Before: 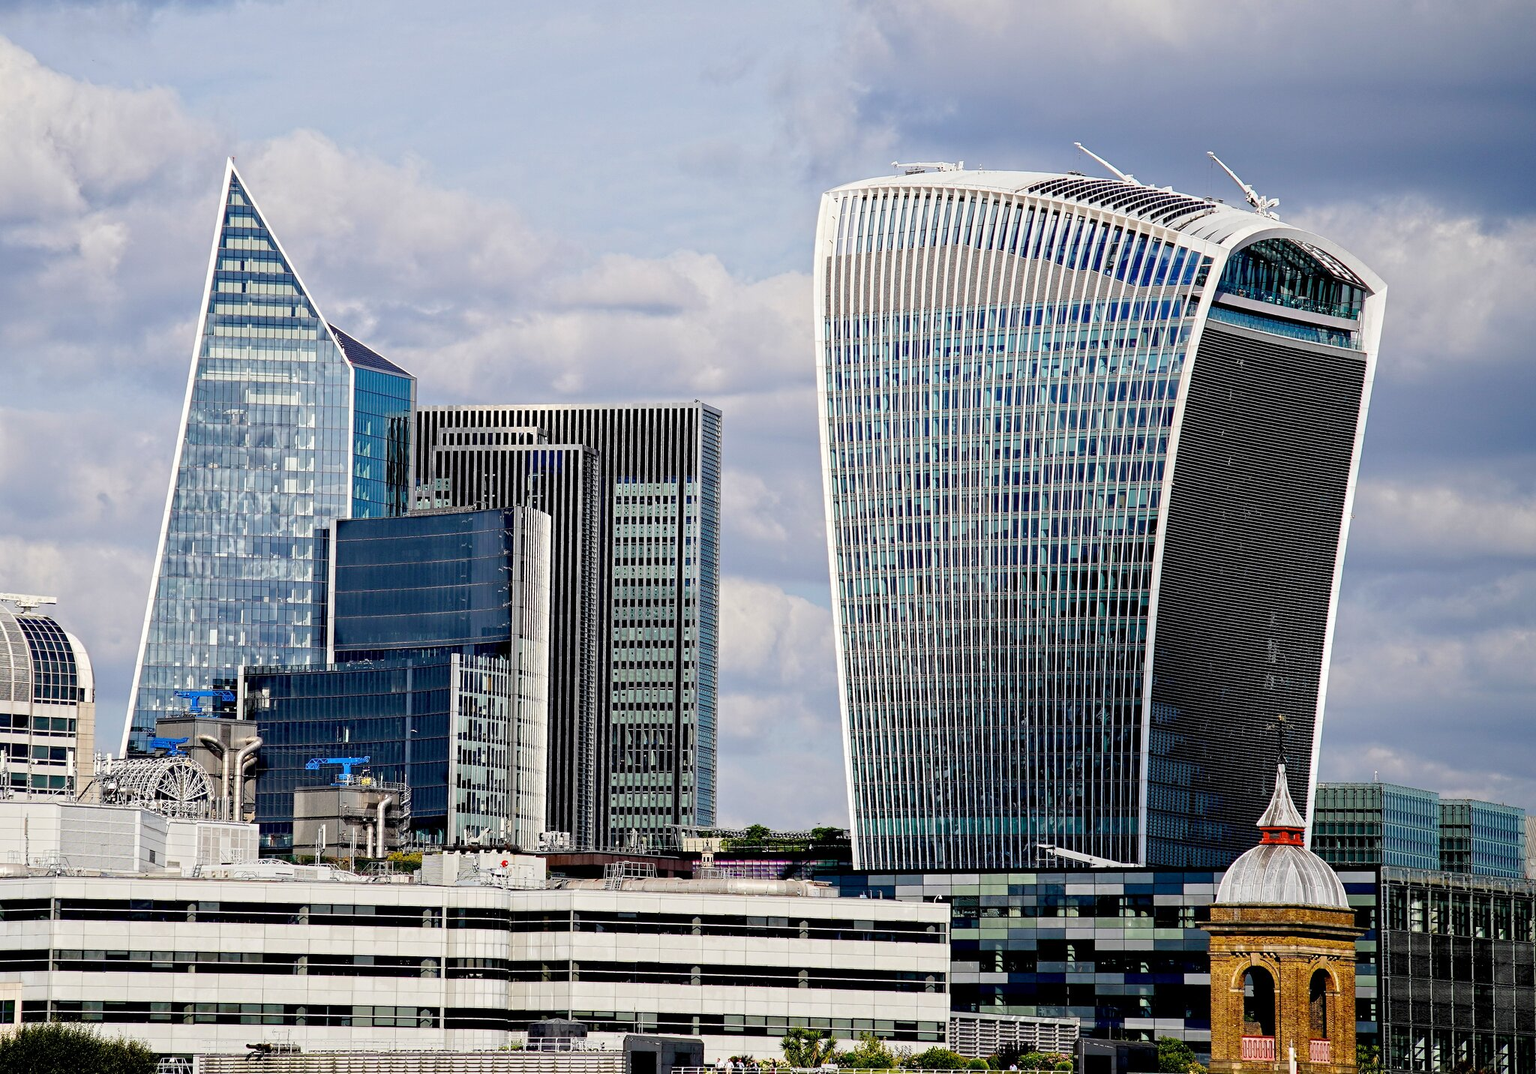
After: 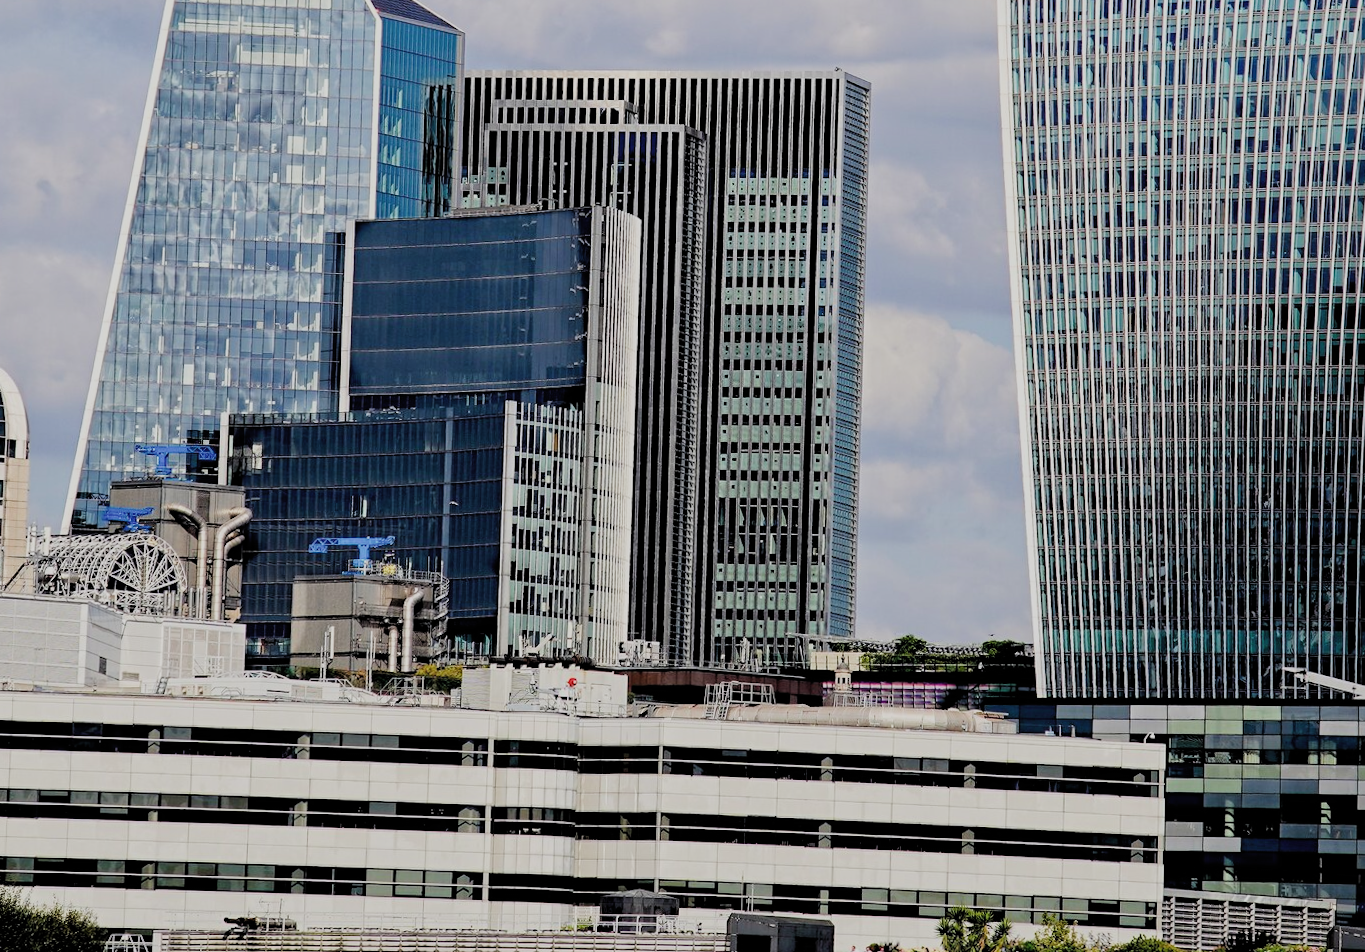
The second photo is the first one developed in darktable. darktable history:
filmic rgb: black relative exposure -7.65 EV, white relative exposure 4.56 EV, hardness 3.61, color science v4 (2020)
crop and rotate: angle -0.87°, left 3.613%, top 32.057%, right 28.274%
